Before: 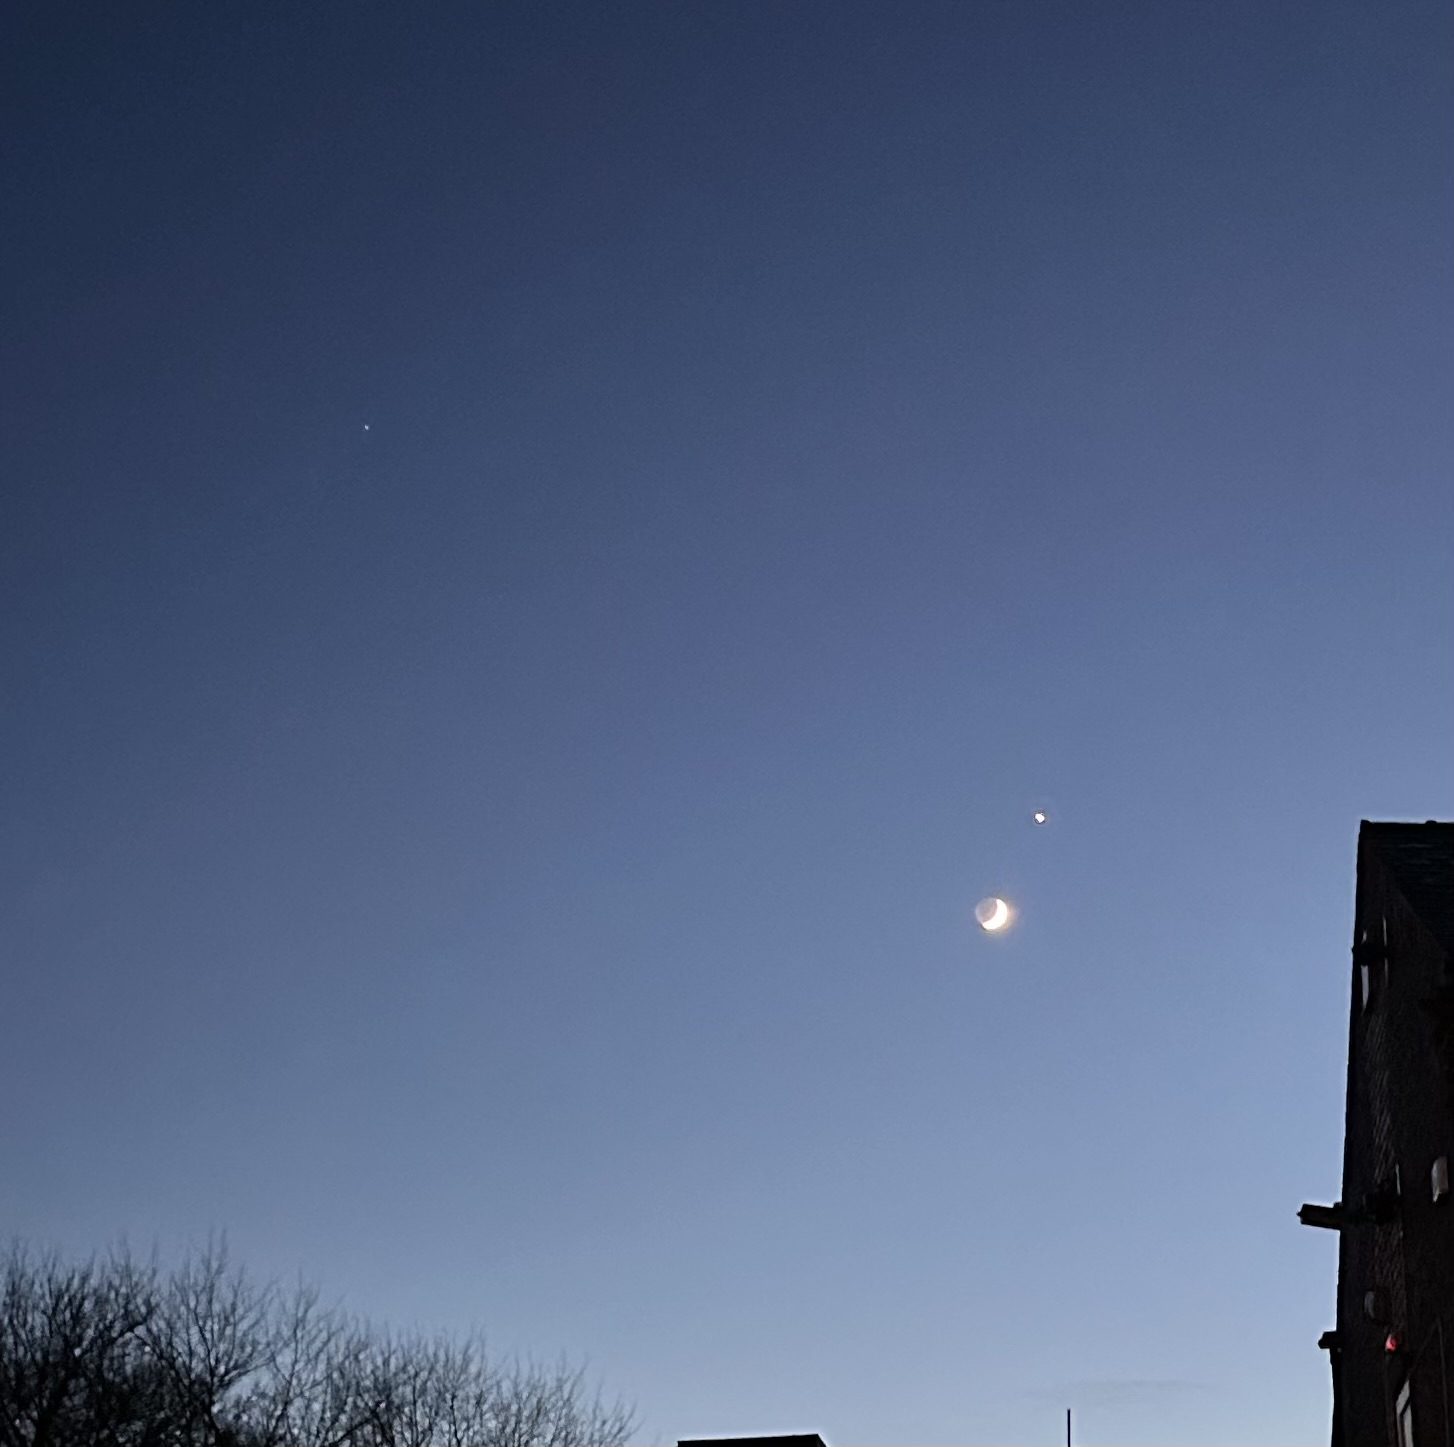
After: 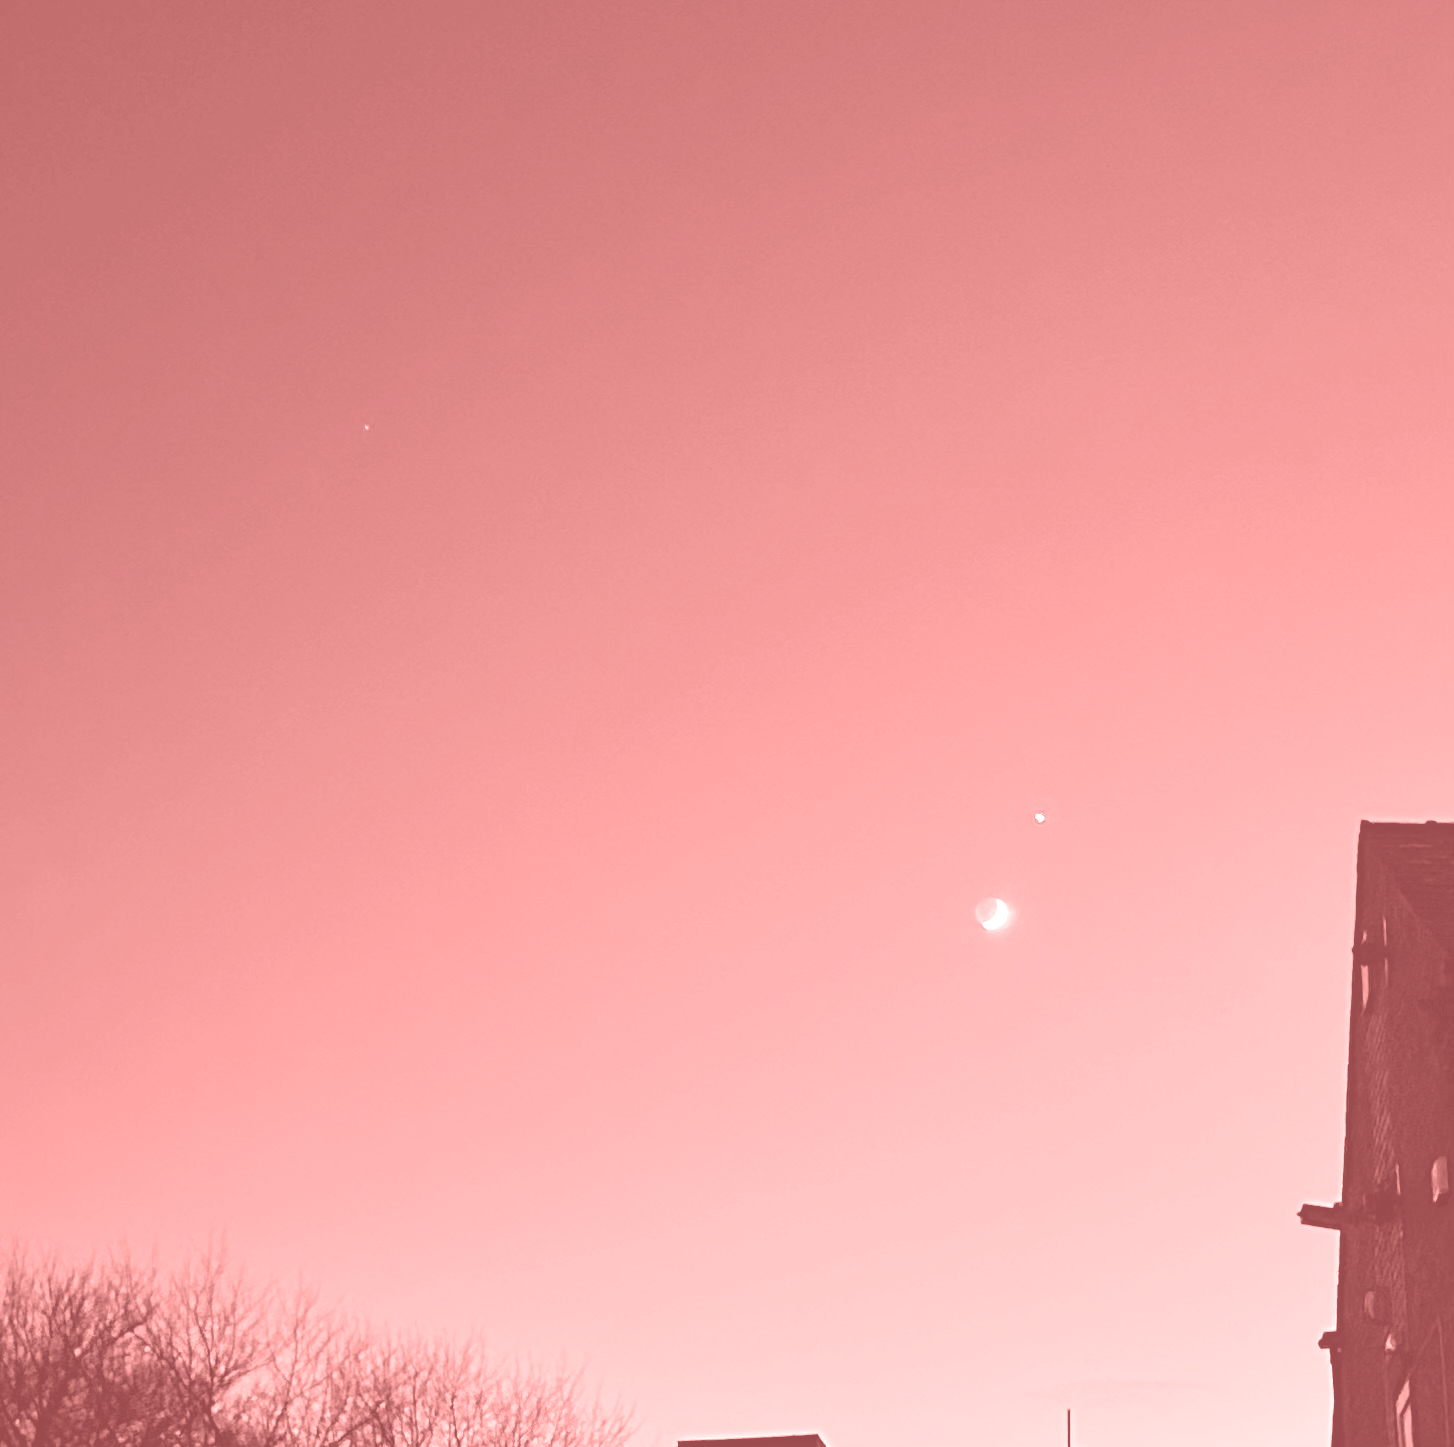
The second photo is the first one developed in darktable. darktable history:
exposure: black level correction 0, exposure 1.45 EV, compensate exposure bias true, compensate highlight preservation false
colorize: saturation 51%, source mix 50.67%, lightness 50.67%
